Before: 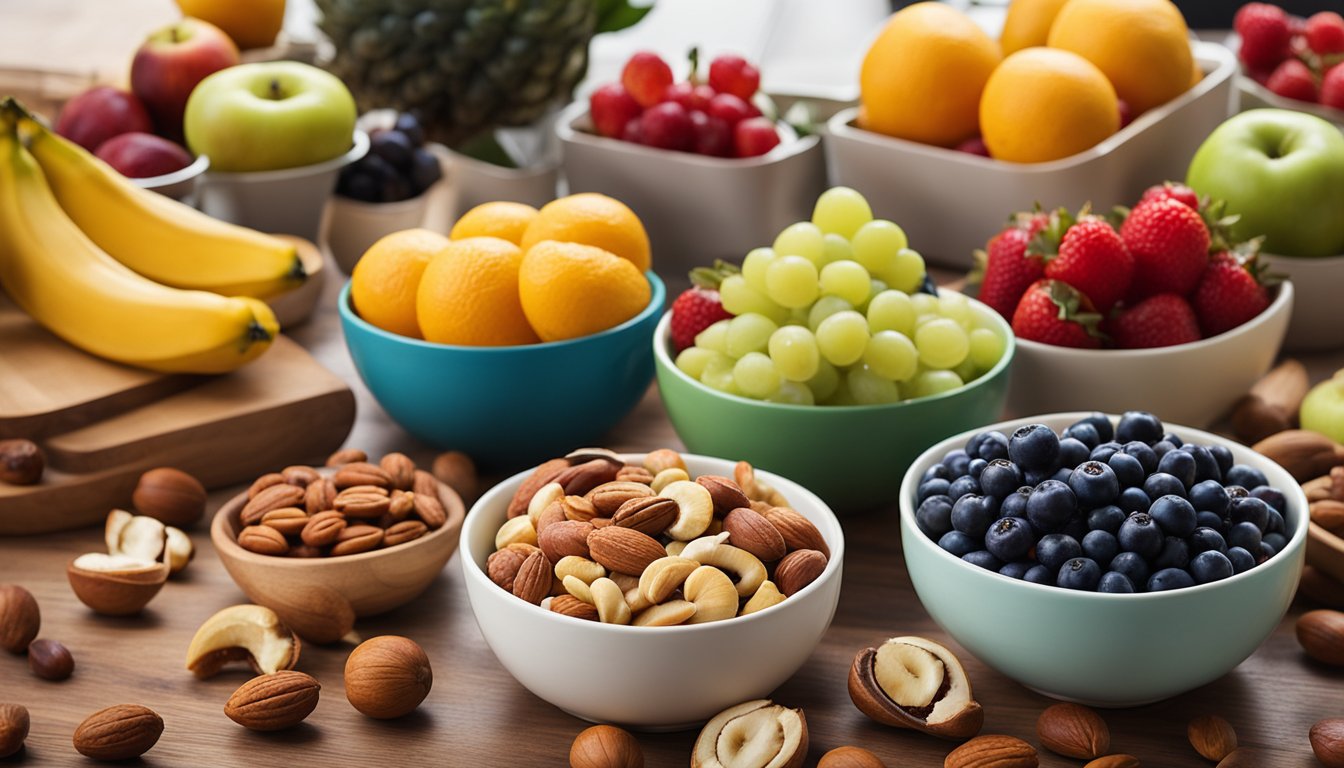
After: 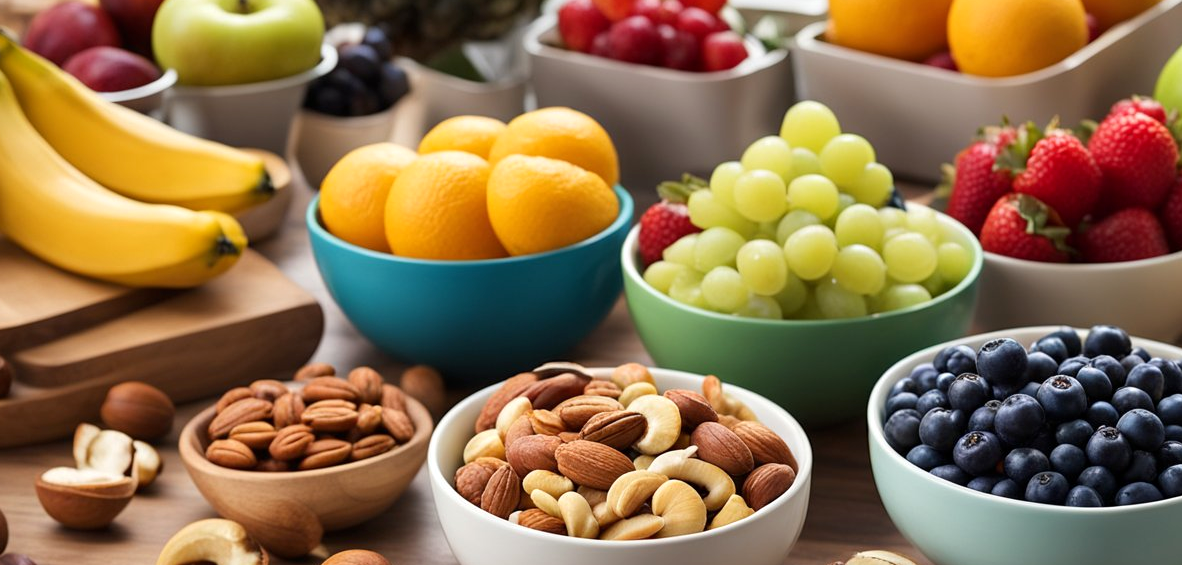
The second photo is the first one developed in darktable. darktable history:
exposure: black level correction 0.001, exposure 0.14 EV, compensate highlight preservation false
crop and rotate: left 2.425%, top 11.305%, right 9.6%, bottom 15.08%
